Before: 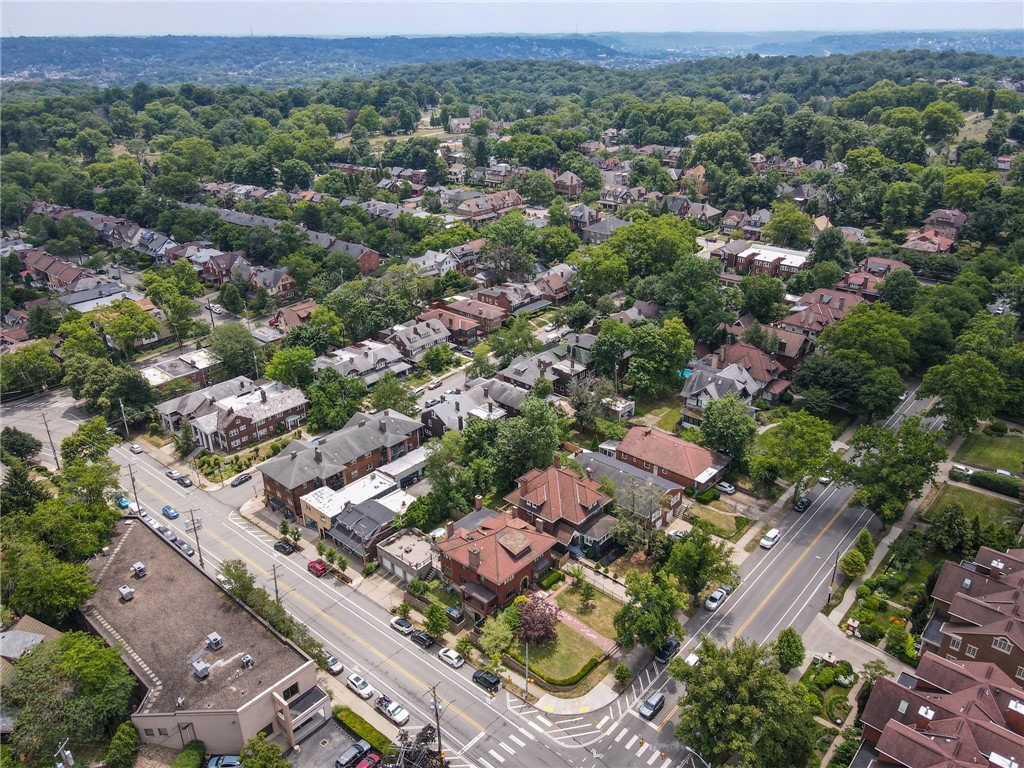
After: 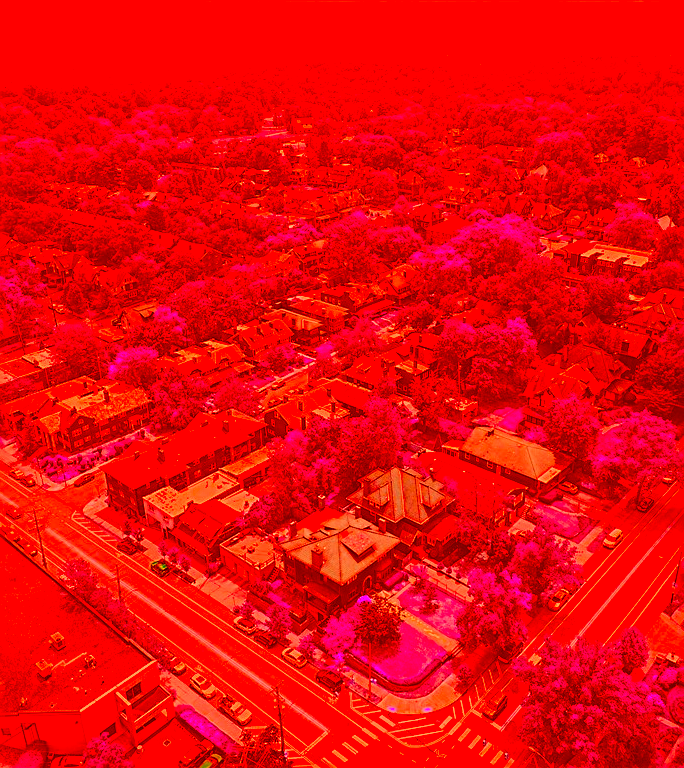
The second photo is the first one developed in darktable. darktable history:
crop: left 15.428%, right 17.737%
color zones: curves: ch1 [(0, 0.455) (0.063, 0.455) (0.286, 0.495) (0.429, 0.5) (0.571, 0.5) (0.714, 0.5) (0.857, 0.5) (1, 0.455)]; ch2 [(0, 0.532) (0.063, 0.521) (0.233, 0.447) (0.429, 0.489) (0.571, 0.5) (0.714, 0.5) (0.857, 0.5) (1, 0.532)]
tone equalizer: edges refinement/feathering 500, mask exposure compensation -1.57 EV, preserve details no
sharpen: amount 0.59
color correction: highlights a* -39.25, highlights b* -39.65, shadows a* -39.6, shadows b* -39.61, saturation -2.99
